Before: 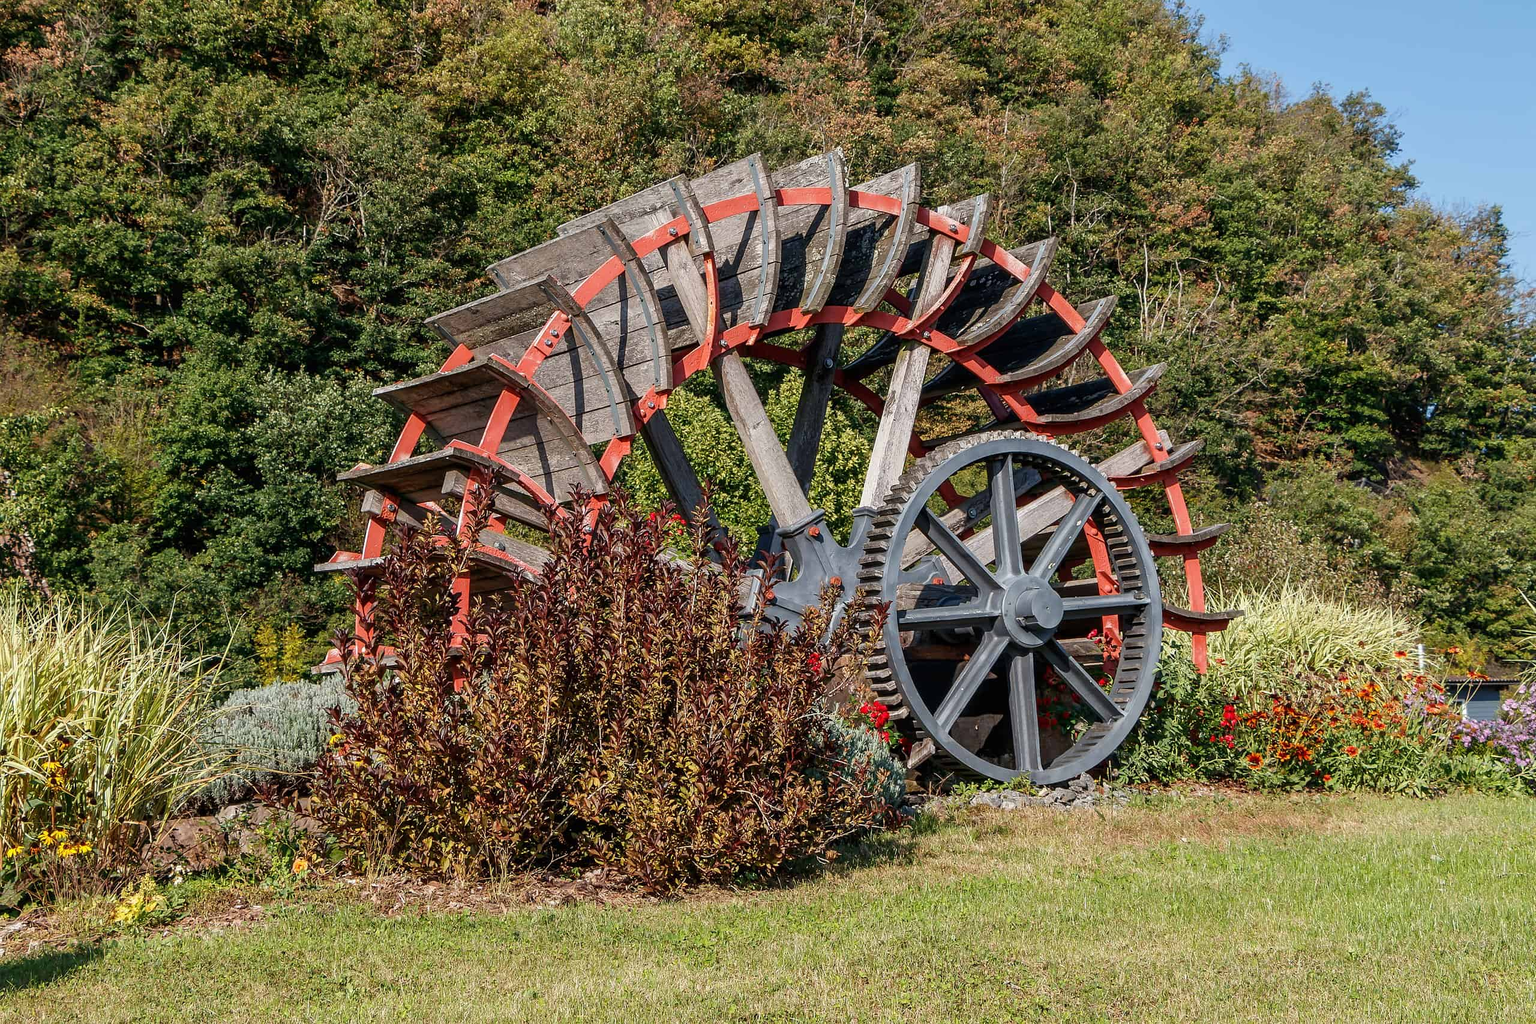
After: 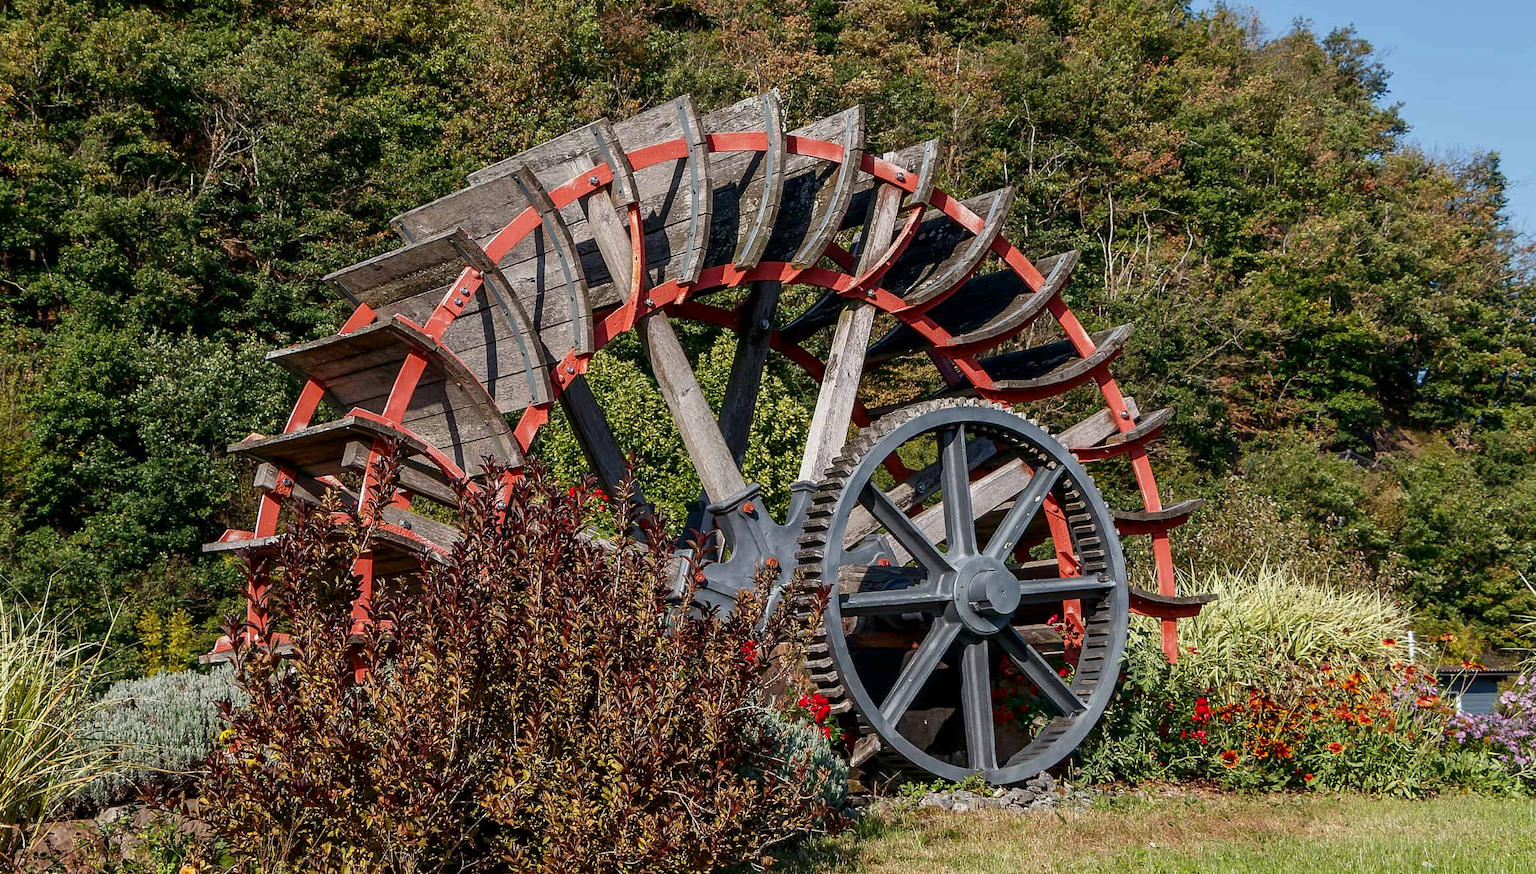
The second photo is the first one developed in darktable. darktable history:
crop: left 8.422%, top 6.54%, bottom 15.302%
contrast brightness saturation: brightness -0.091
